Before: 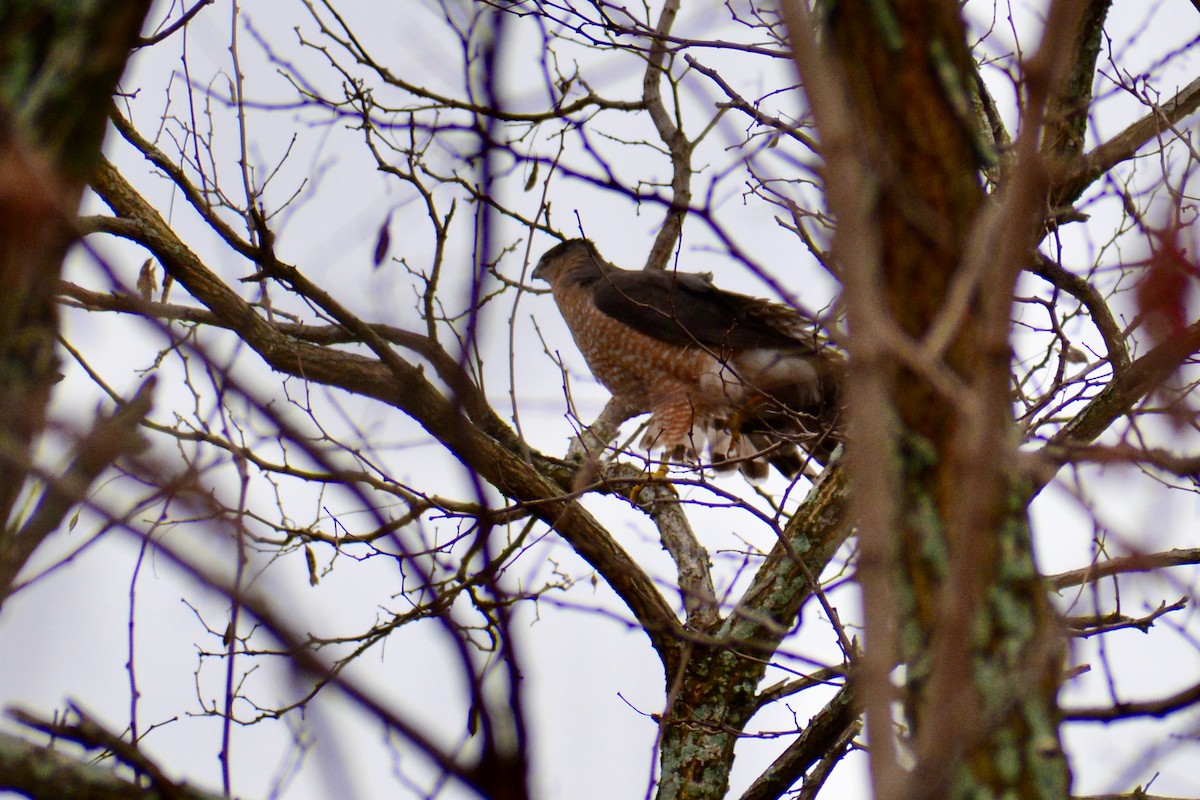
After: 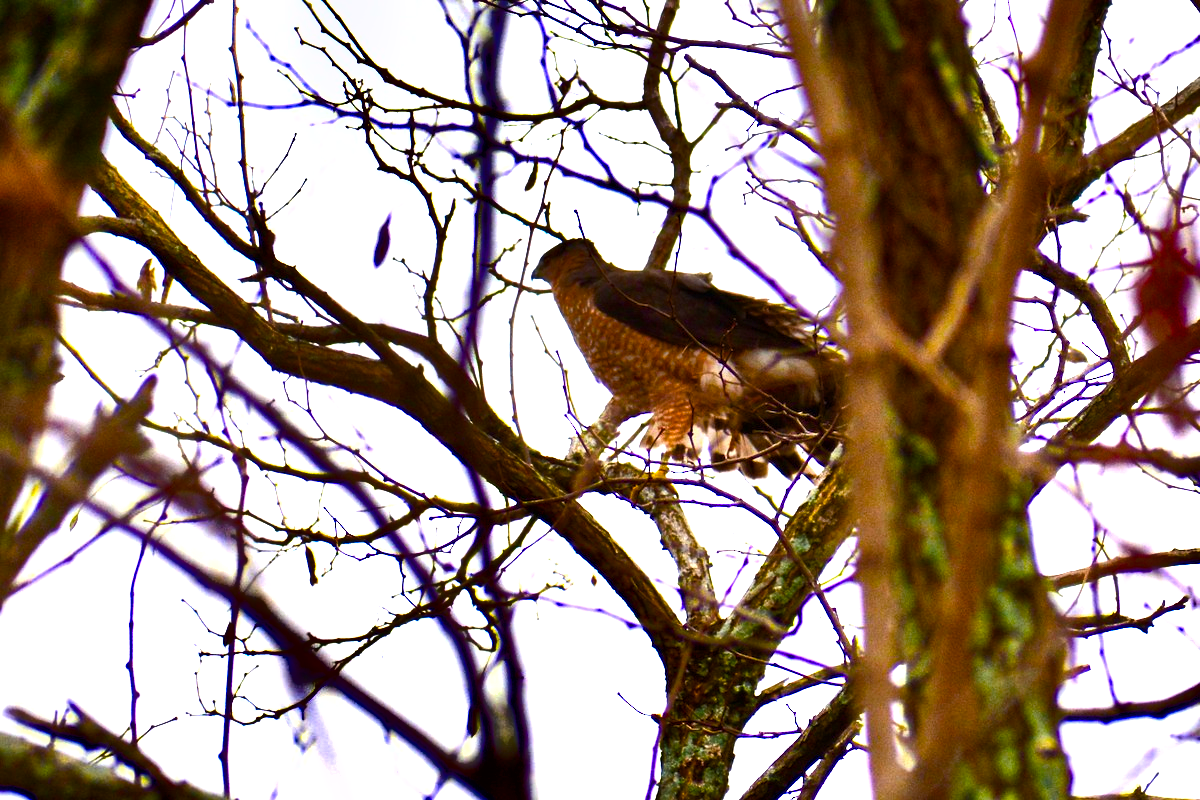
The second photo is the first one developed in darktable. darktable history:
color balance rgb: linear chroma grading › global chroma 9%, perceptual saturation grading › global saturation 36%, perceptual saturation grading › shadows 35%, perceptual brilliance grading › global brilliance 15%, perceptual brilliance grading › shadows -35%, global vibrance 15%
exposure: black level correction 0, exposure 0.95 EV, compensate exposure bias true, compensate highlight preservation false
shadows and highlights: shadows 32.83, highlights -47.7, soften with gaussian
